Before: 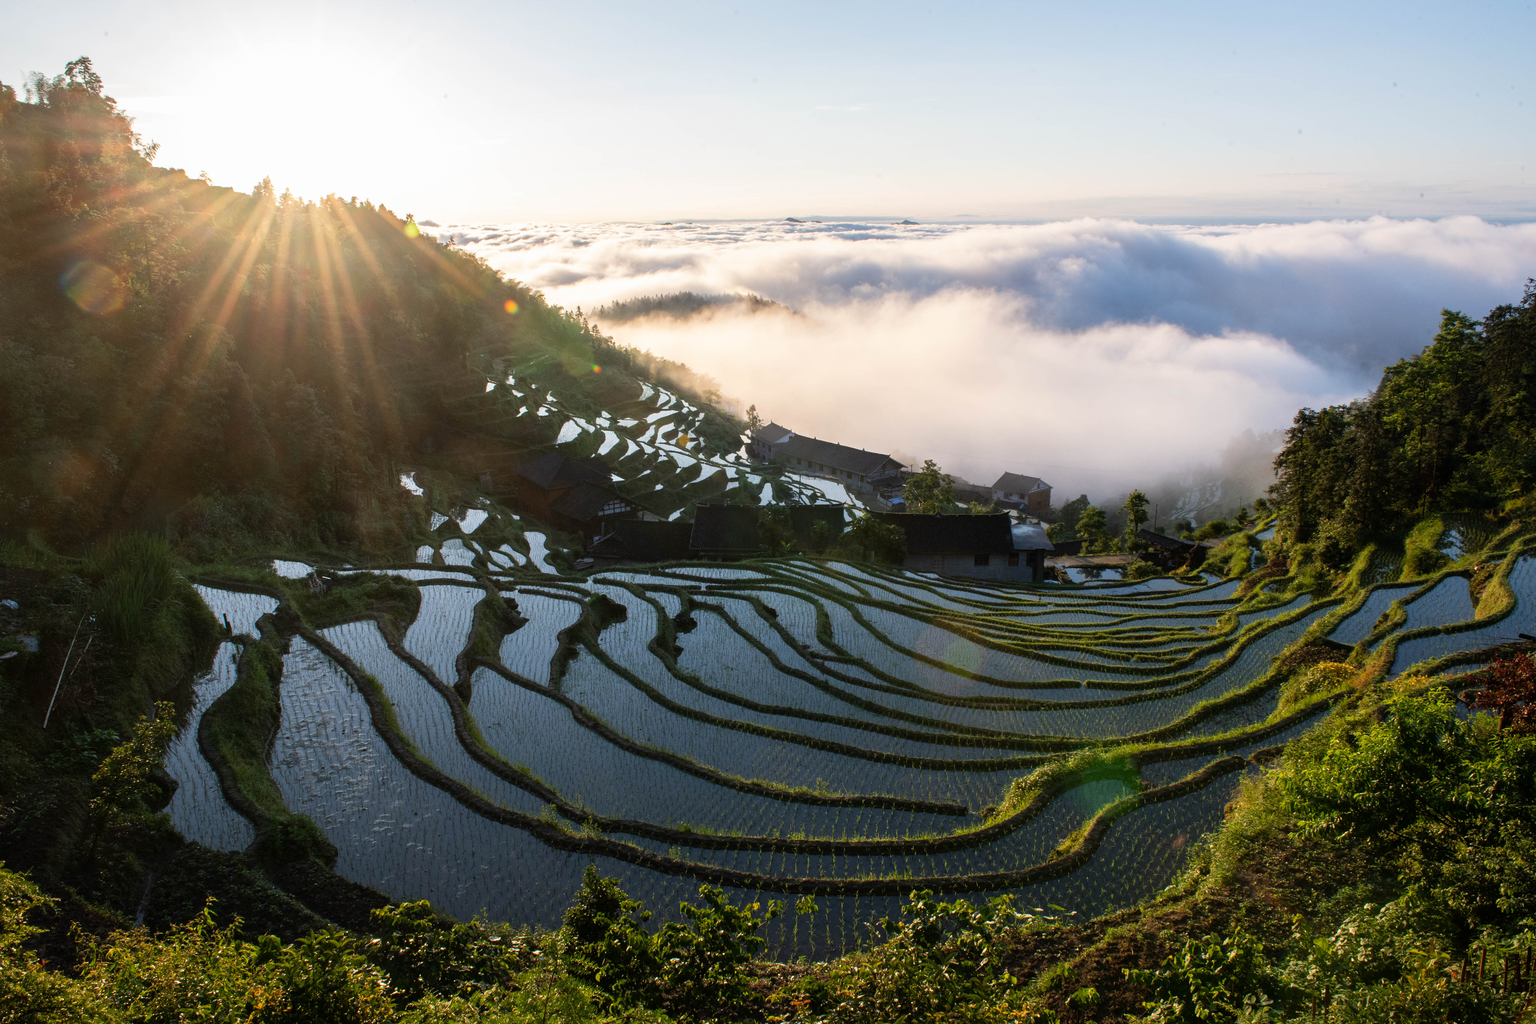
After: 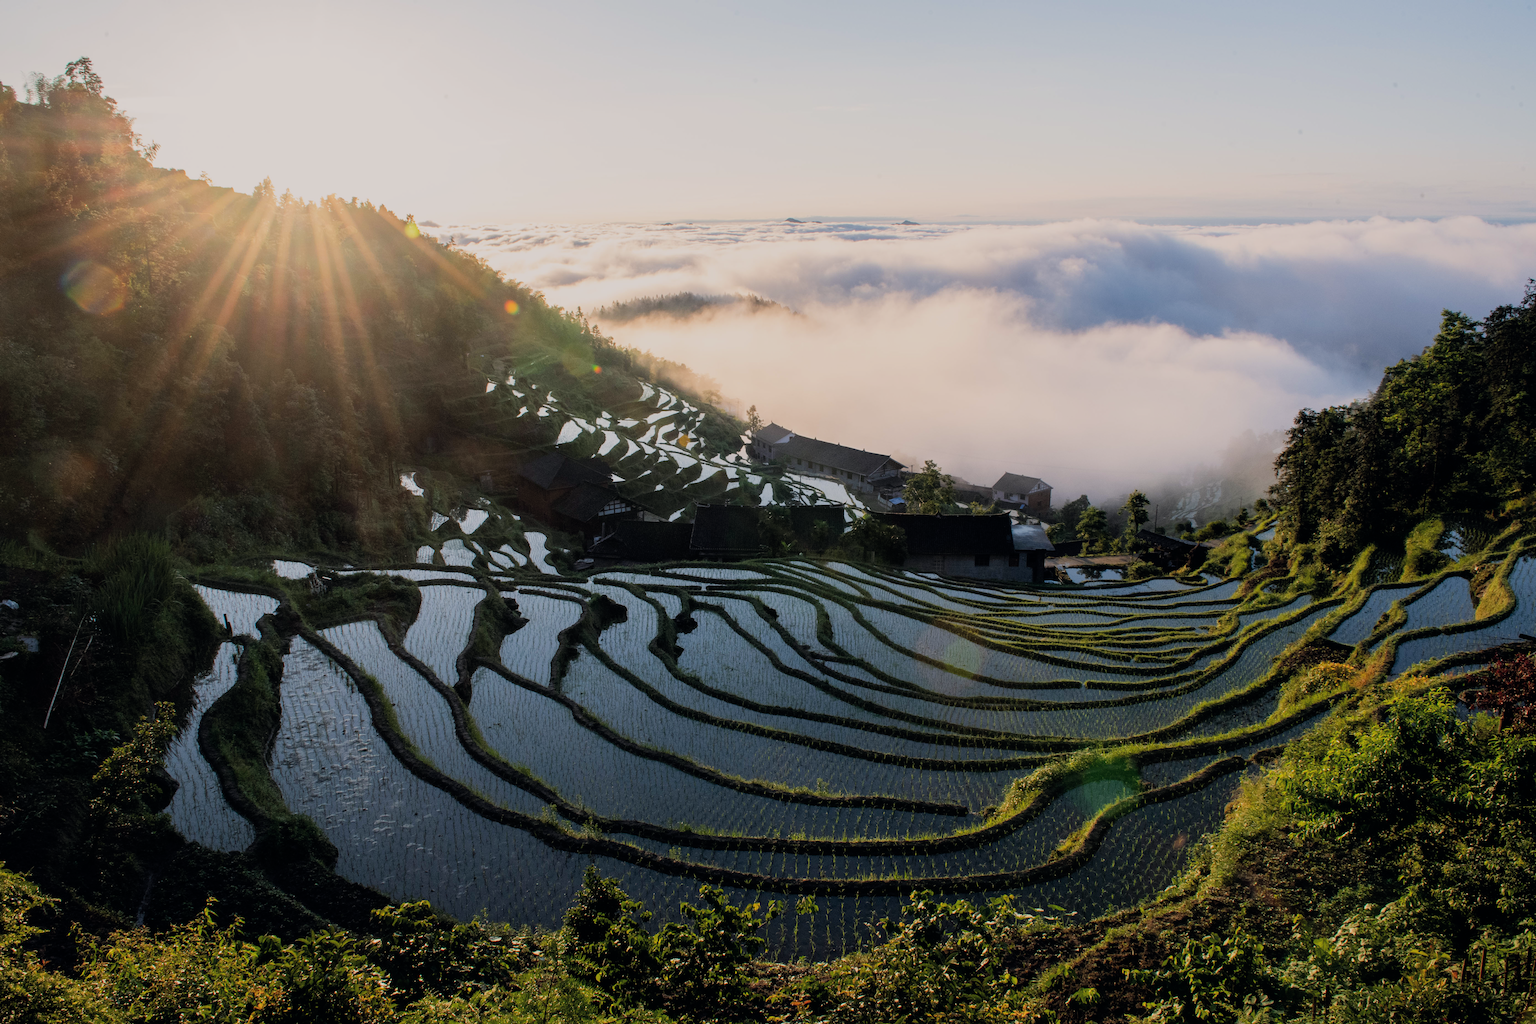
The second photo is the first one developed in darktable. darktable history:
filmic rgb: black relative exposure -7.65 EV, white relative exposure 4.56 EV, hardness 3.61
color balance rgb: shadows lift › hue 87.51°, highlights gain › chroma 1.62%, highlights gain › hue 55.1°, global offset › chroma 0.06%, global offset › hue 253.66°, linear chroma grading › global chroma 0.5%
